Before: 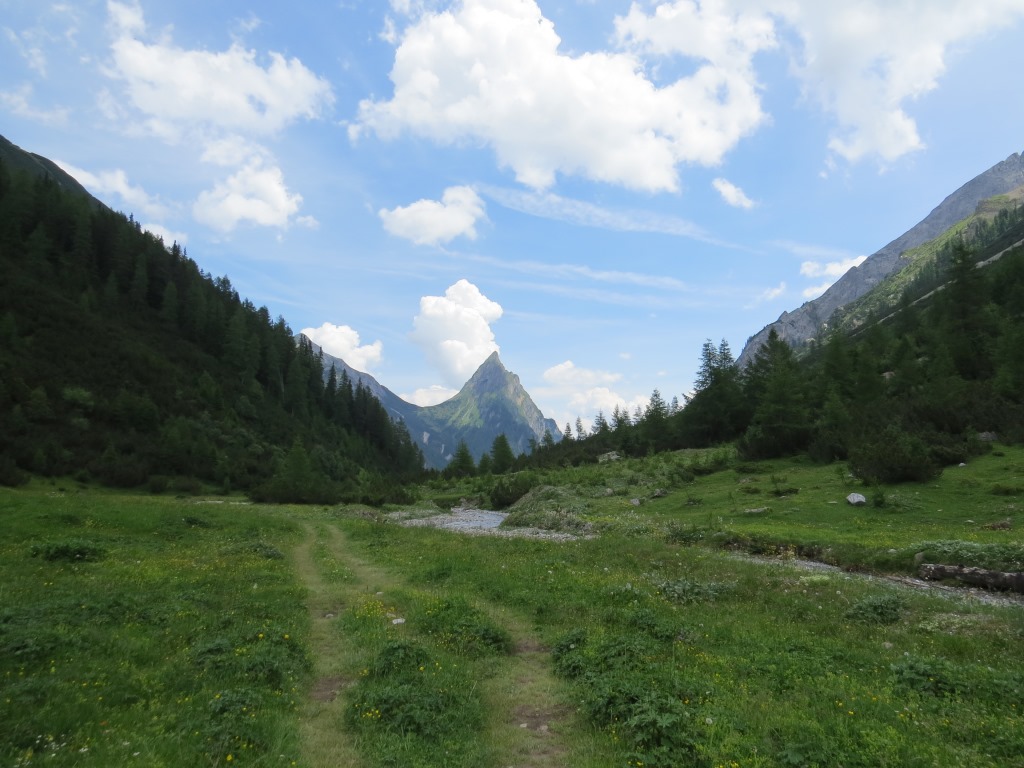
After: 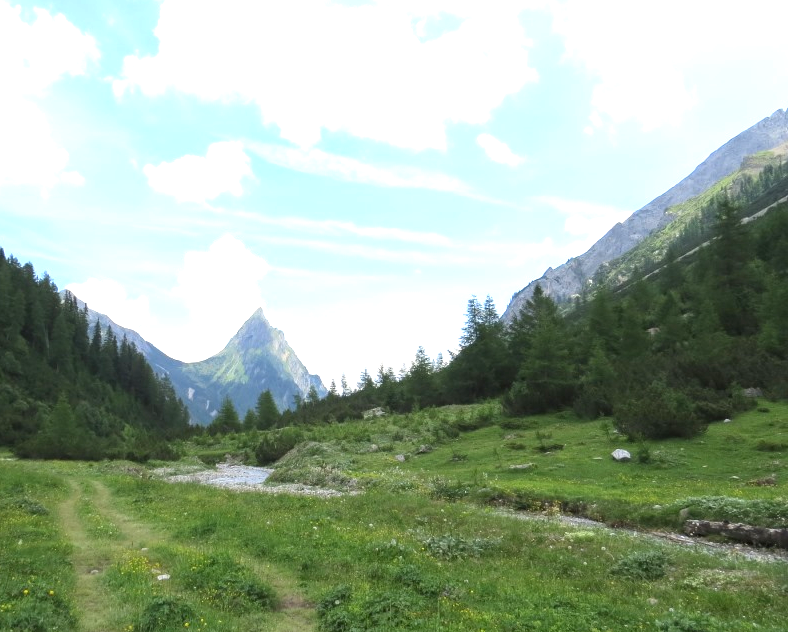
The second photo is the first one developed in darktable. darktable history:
crop: left 22.977%, top 5.815%, bottom 11.829%
exposure: exposure 1.059 EV, compensate highlight preservation false
